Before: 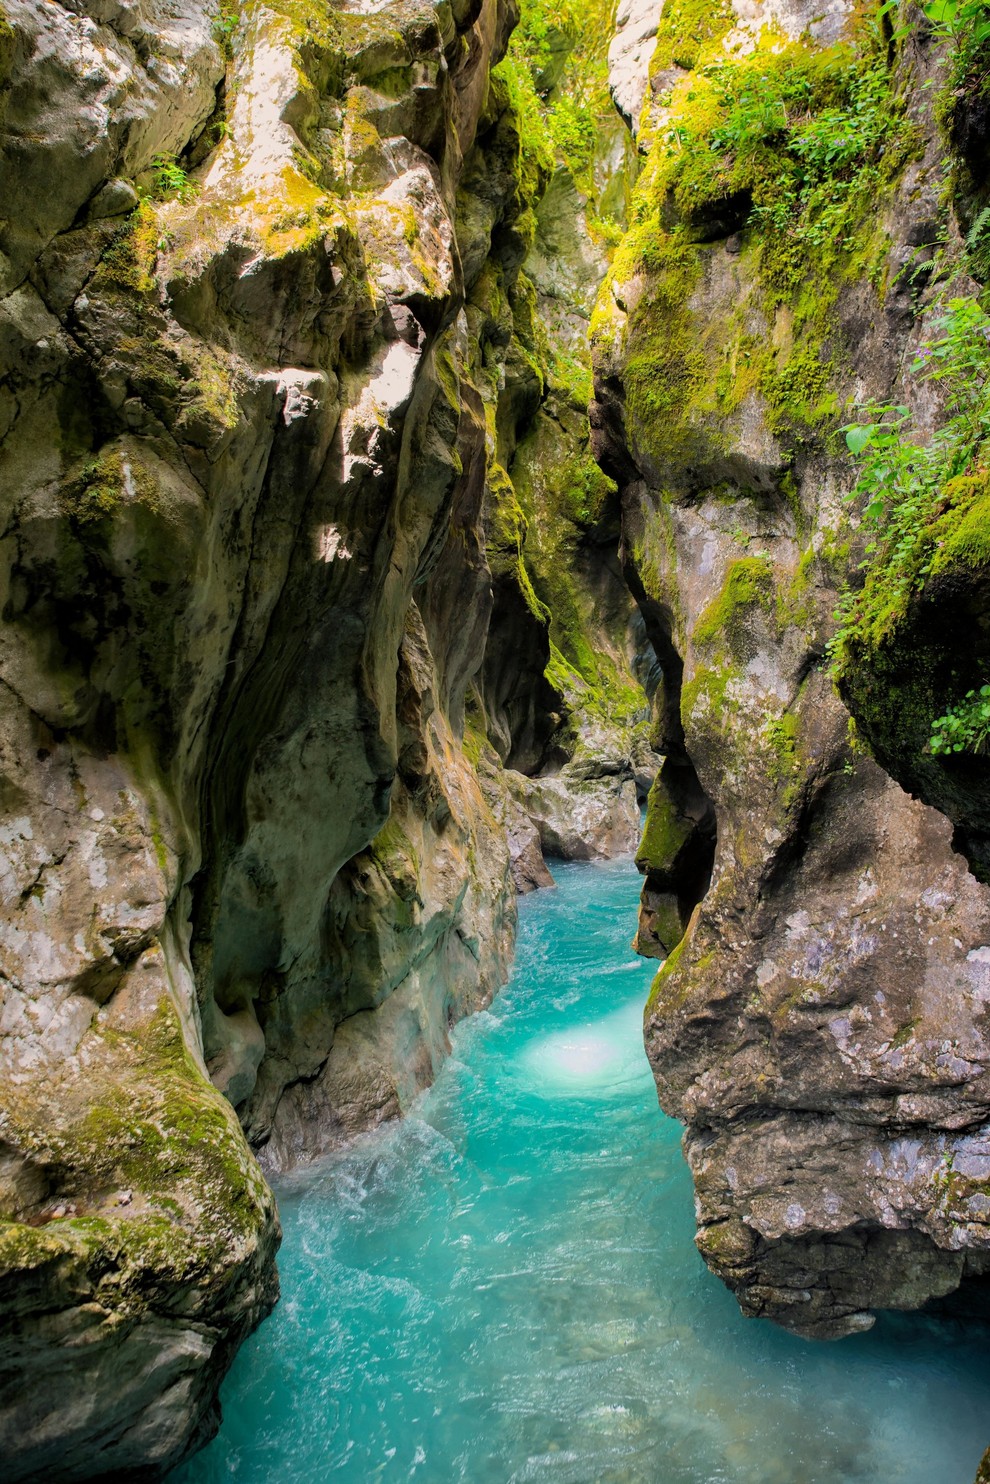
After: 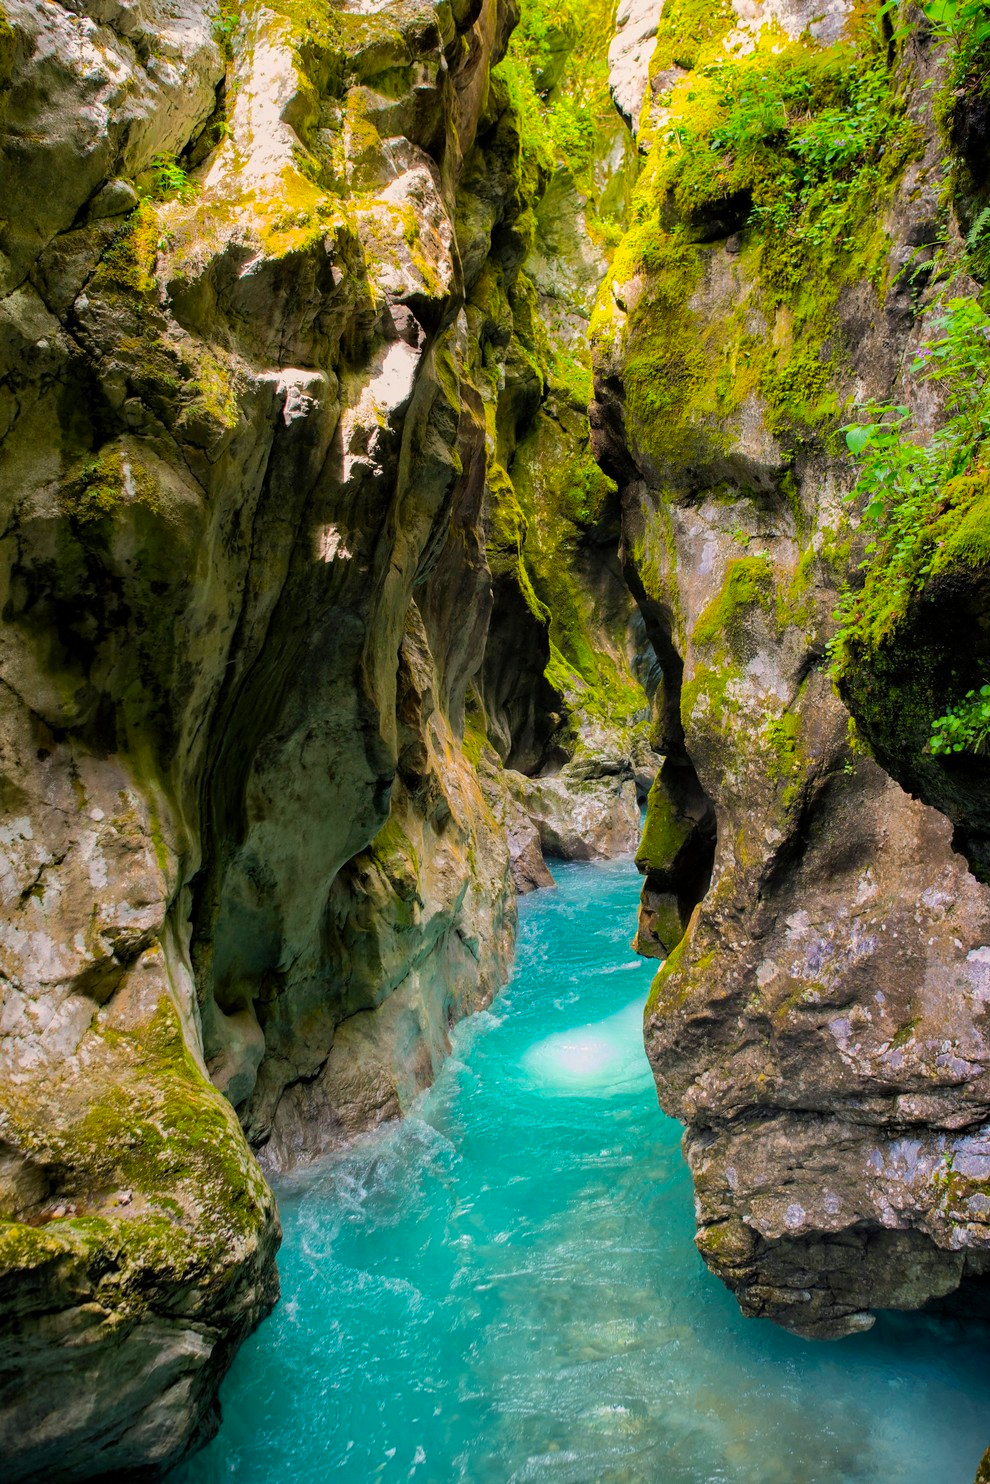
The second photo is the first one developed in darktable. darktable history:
color balance rgb: global vibrance 42.74%
white balance: emerald 1
tone equalizer: on, module defaults
